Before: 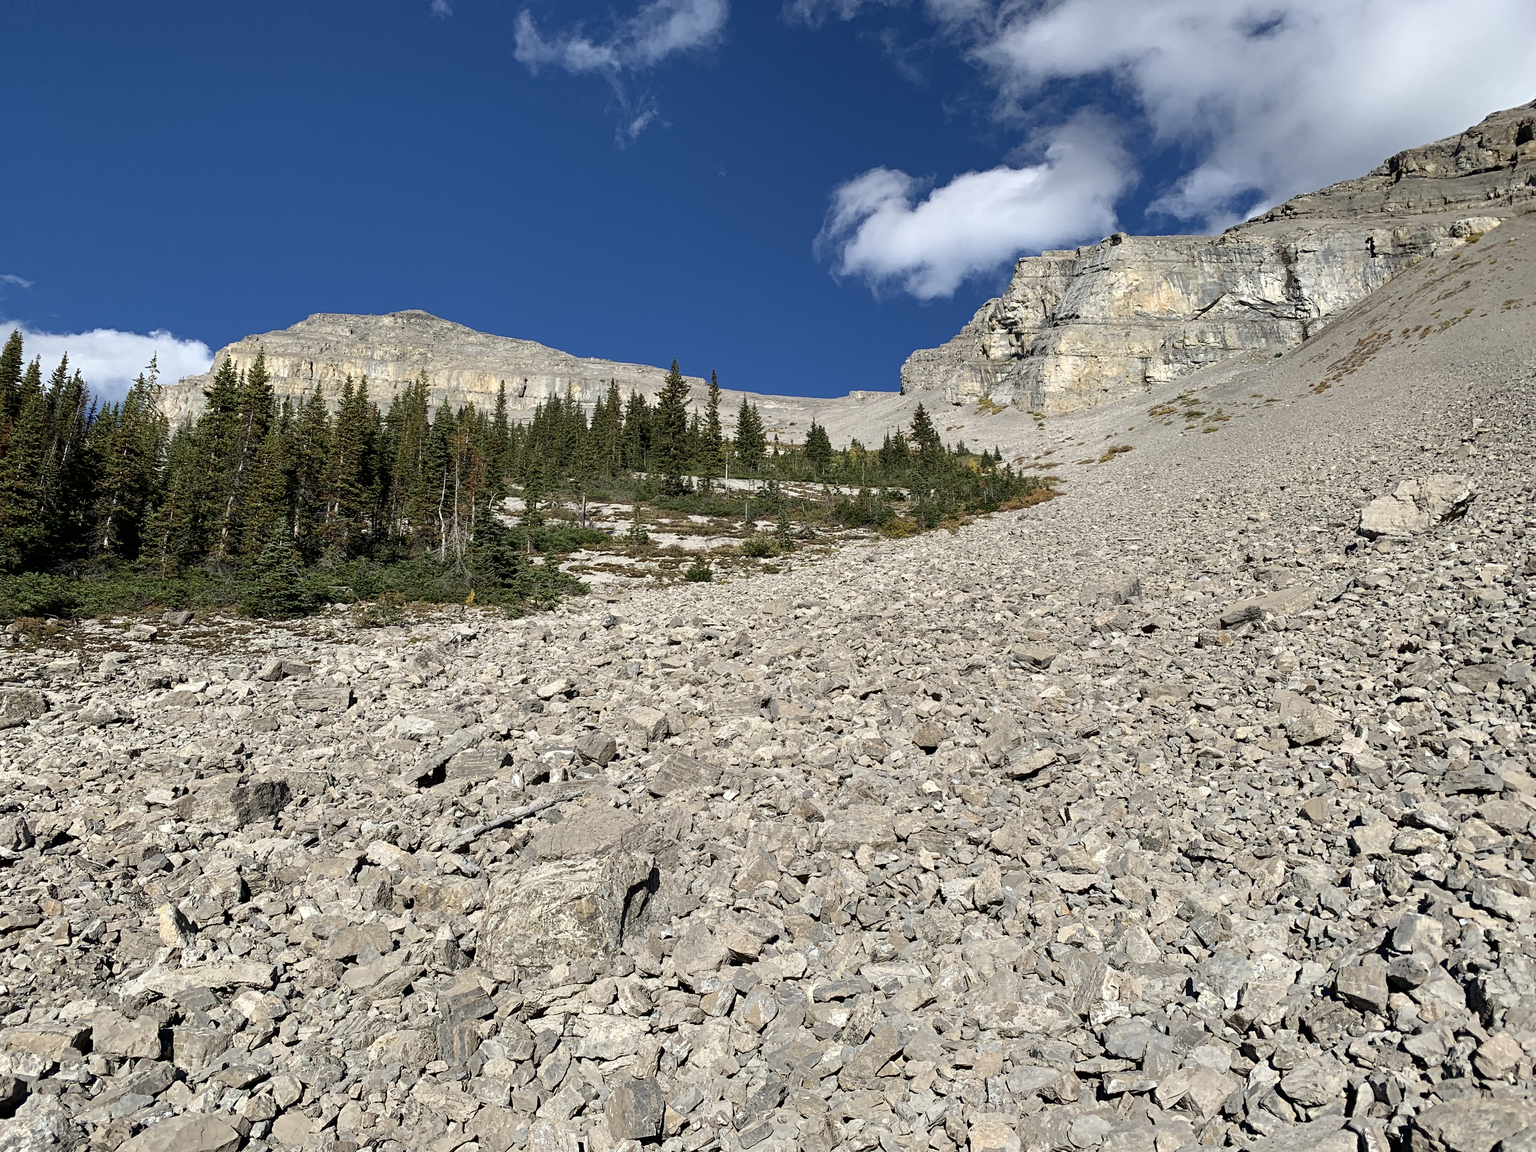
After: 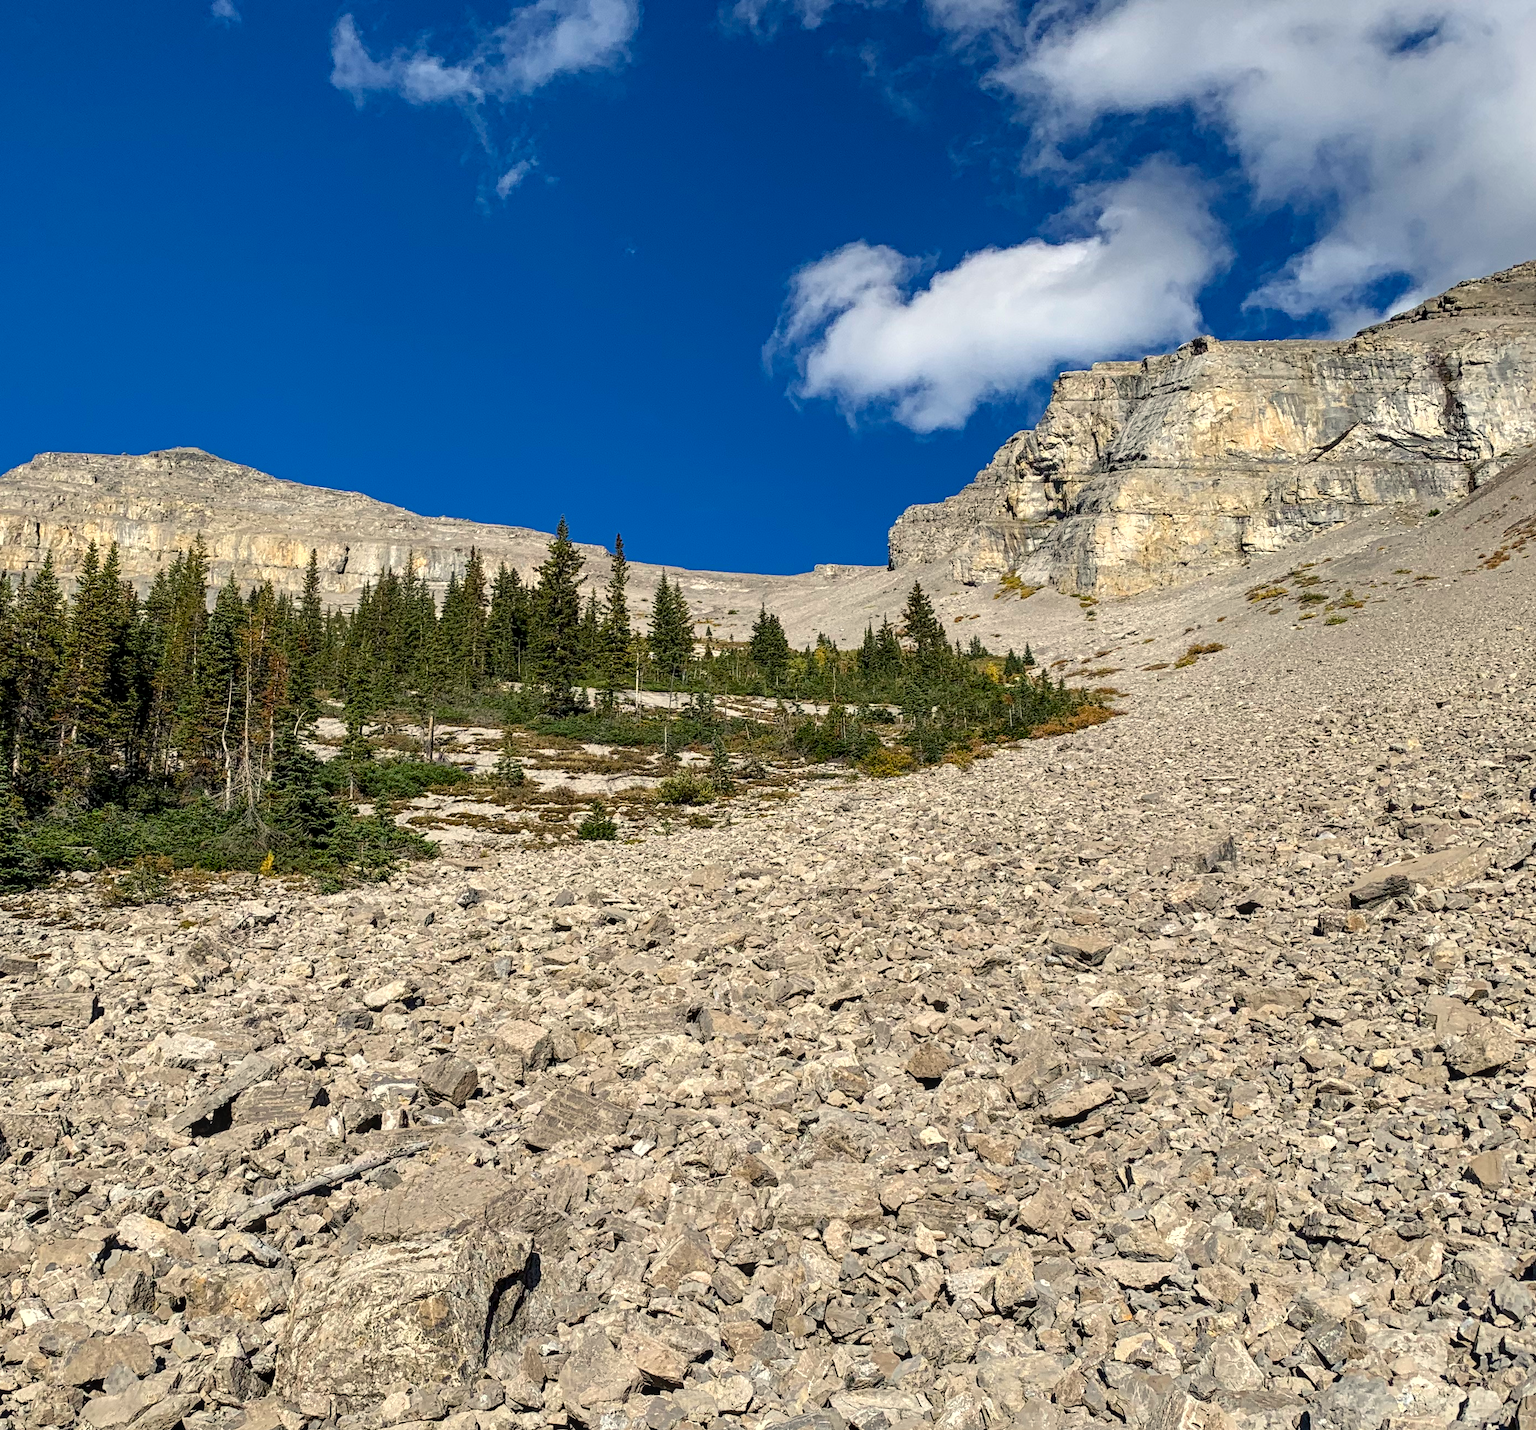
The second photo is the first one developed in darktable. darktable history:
local contrast: on, module defaults
crop: left 18.597%, right 12.113%, bottom 13.974%
color balance rgb: shadows lift › chroma 1.525%, shadows lift › hue 260.12°, highlights gain › chroma 2.99%, highlights gain › hue 76.17°, perceptual saturation grading › global saturation -1.638%, perceptual saturation grading › highlights -7.651%, perceptual saturation grading › mid-tones 8.297%, perceptual saturation grading › shadows 2.863%, global vibrance 44.533%
